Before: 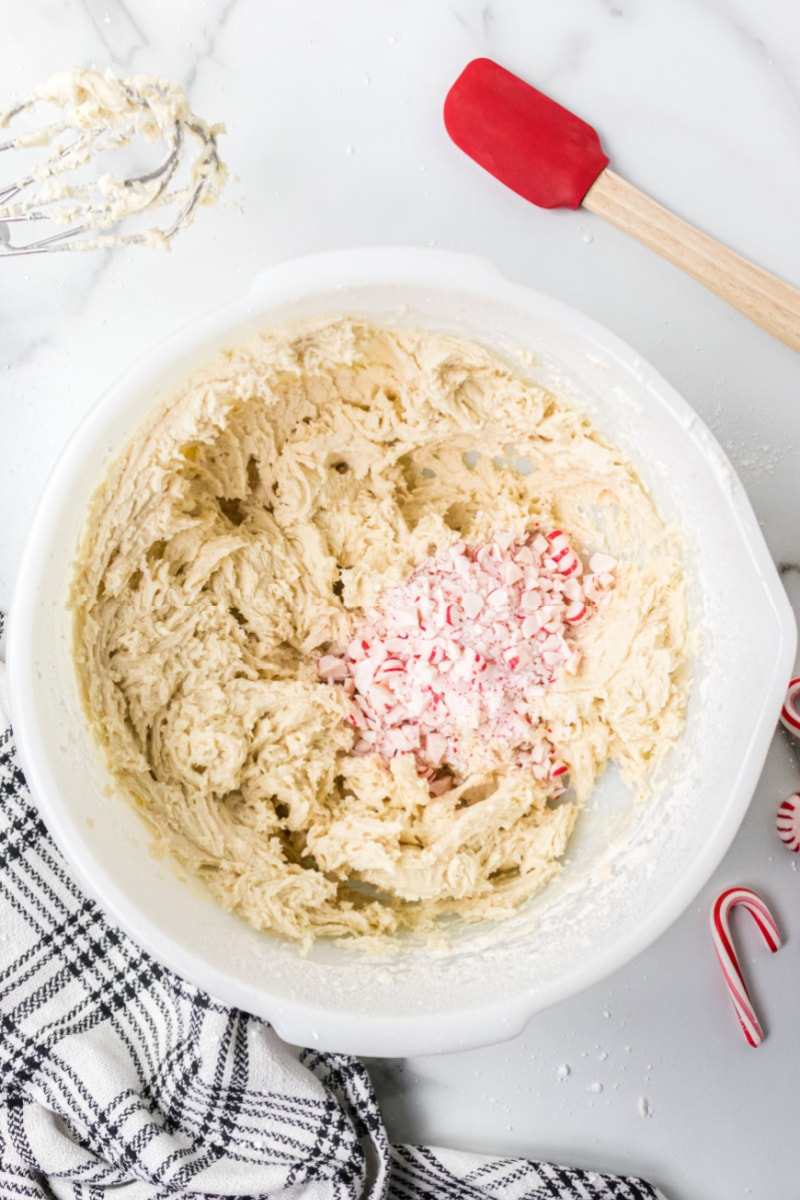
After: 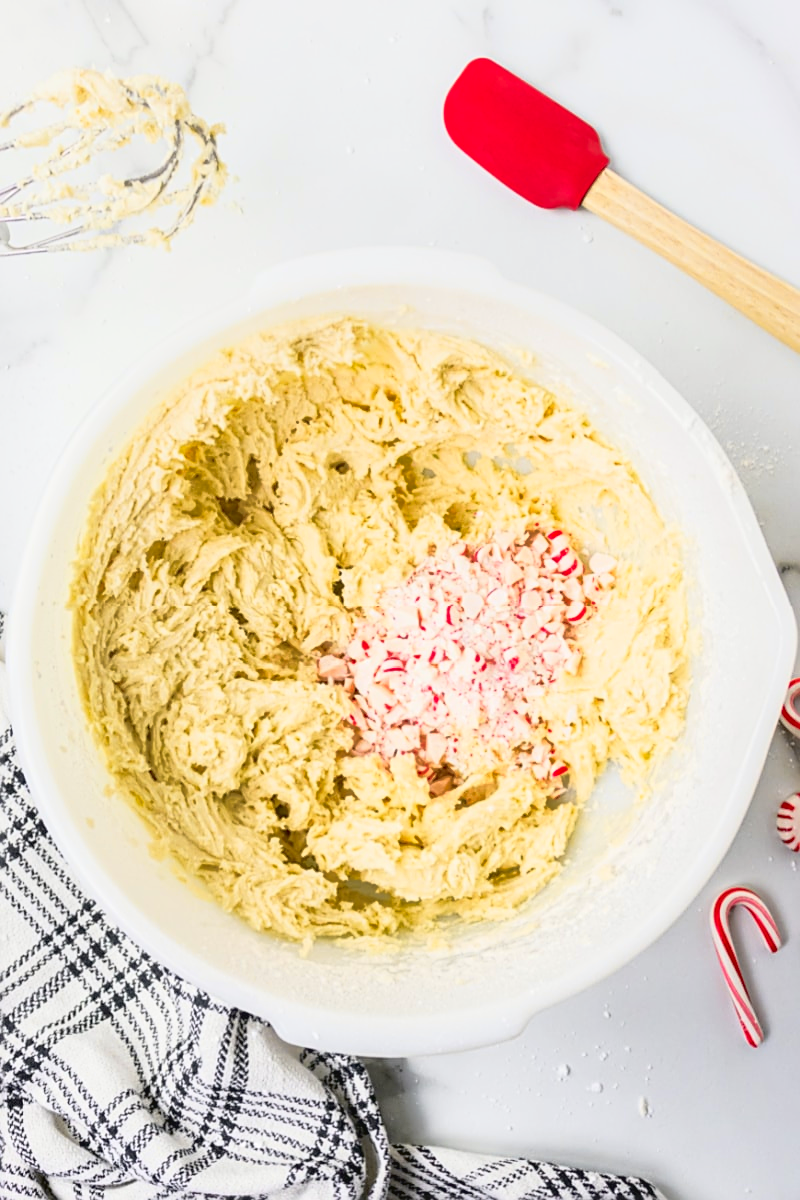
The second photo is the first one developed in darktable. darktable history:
shadows and highlights: on, module defaults
local contrast: highlights 106%, shadows 101%, detail 119%, midtone range 0.2
tone curve: curves: ch0 [(0, 0.029) (0.071, 0.087) (0.223, 0.265) (0.447, 0.605) (0.654, 0.823) (0.861, 0.943) (1, 0.981)]; ch1 [(0, 0) (0.353, 0.344) (0.447, 0.449) (0.502, 0.501) (0.547, 0.54) (0.57, 0.582) (0.608, 0.608) (0.618, 0.631) (0.657, 0.699) (1, 1)]; ch2 [(0, 0) (0.34, 0.314) (0.456, 0.456) (0.5, 0.503) (0.528, 0.54) (0.557, 0.577) (0.589, 0.626) (1, 1)], color space Lab, independent channels, preserve colors none
sharpen: on, module defaults
